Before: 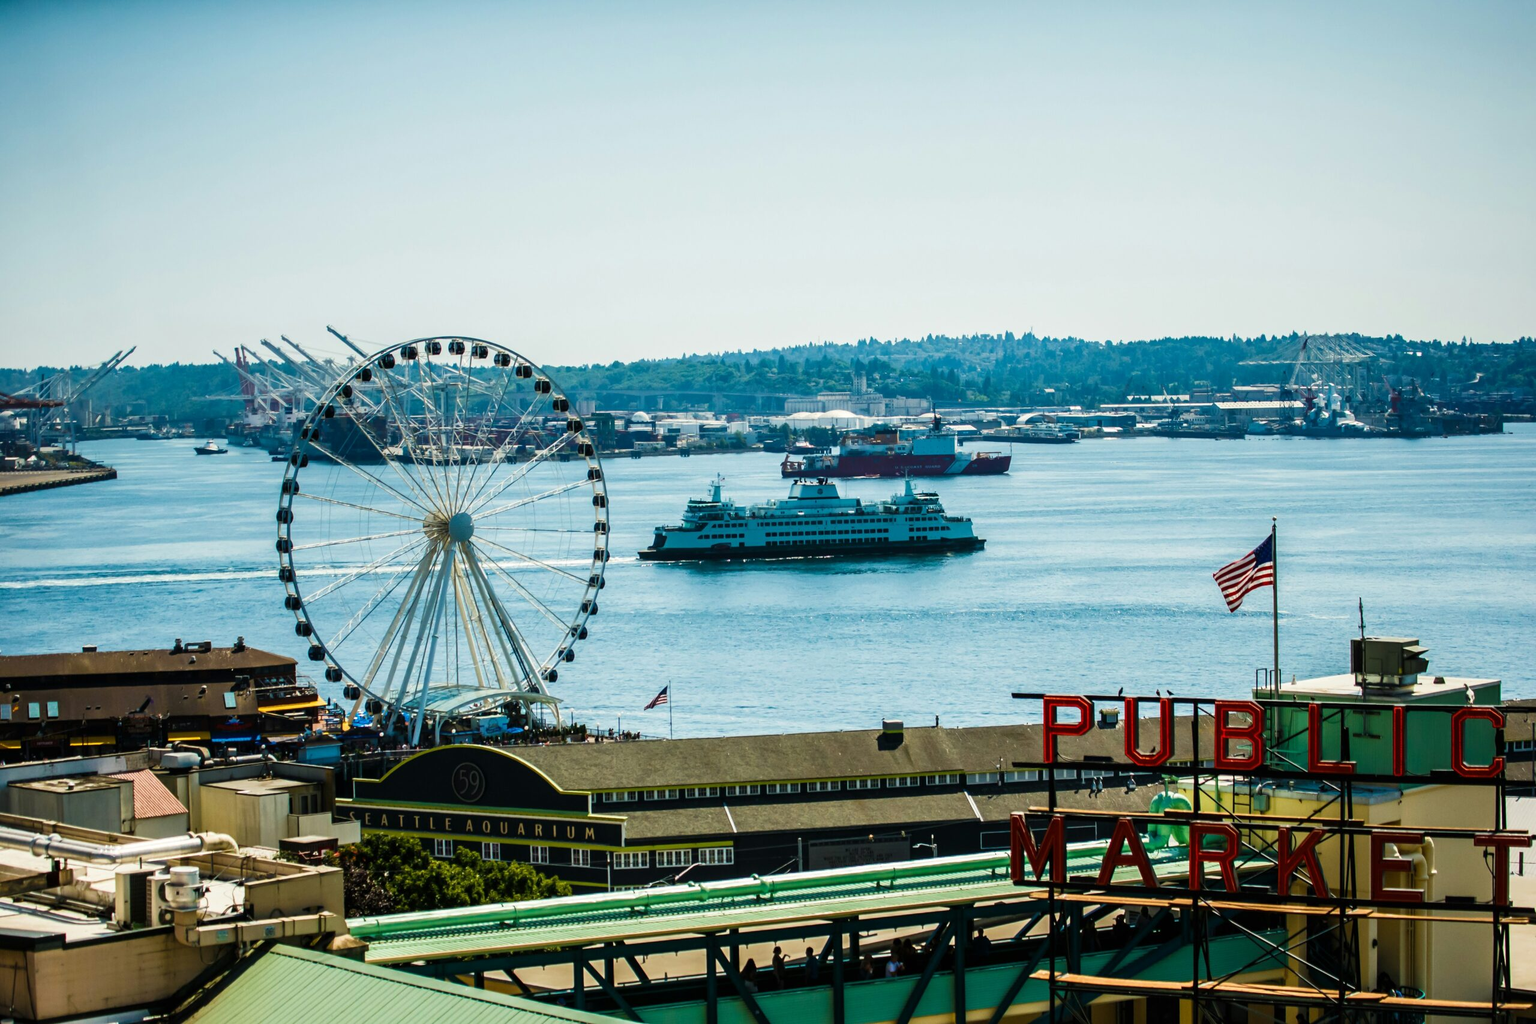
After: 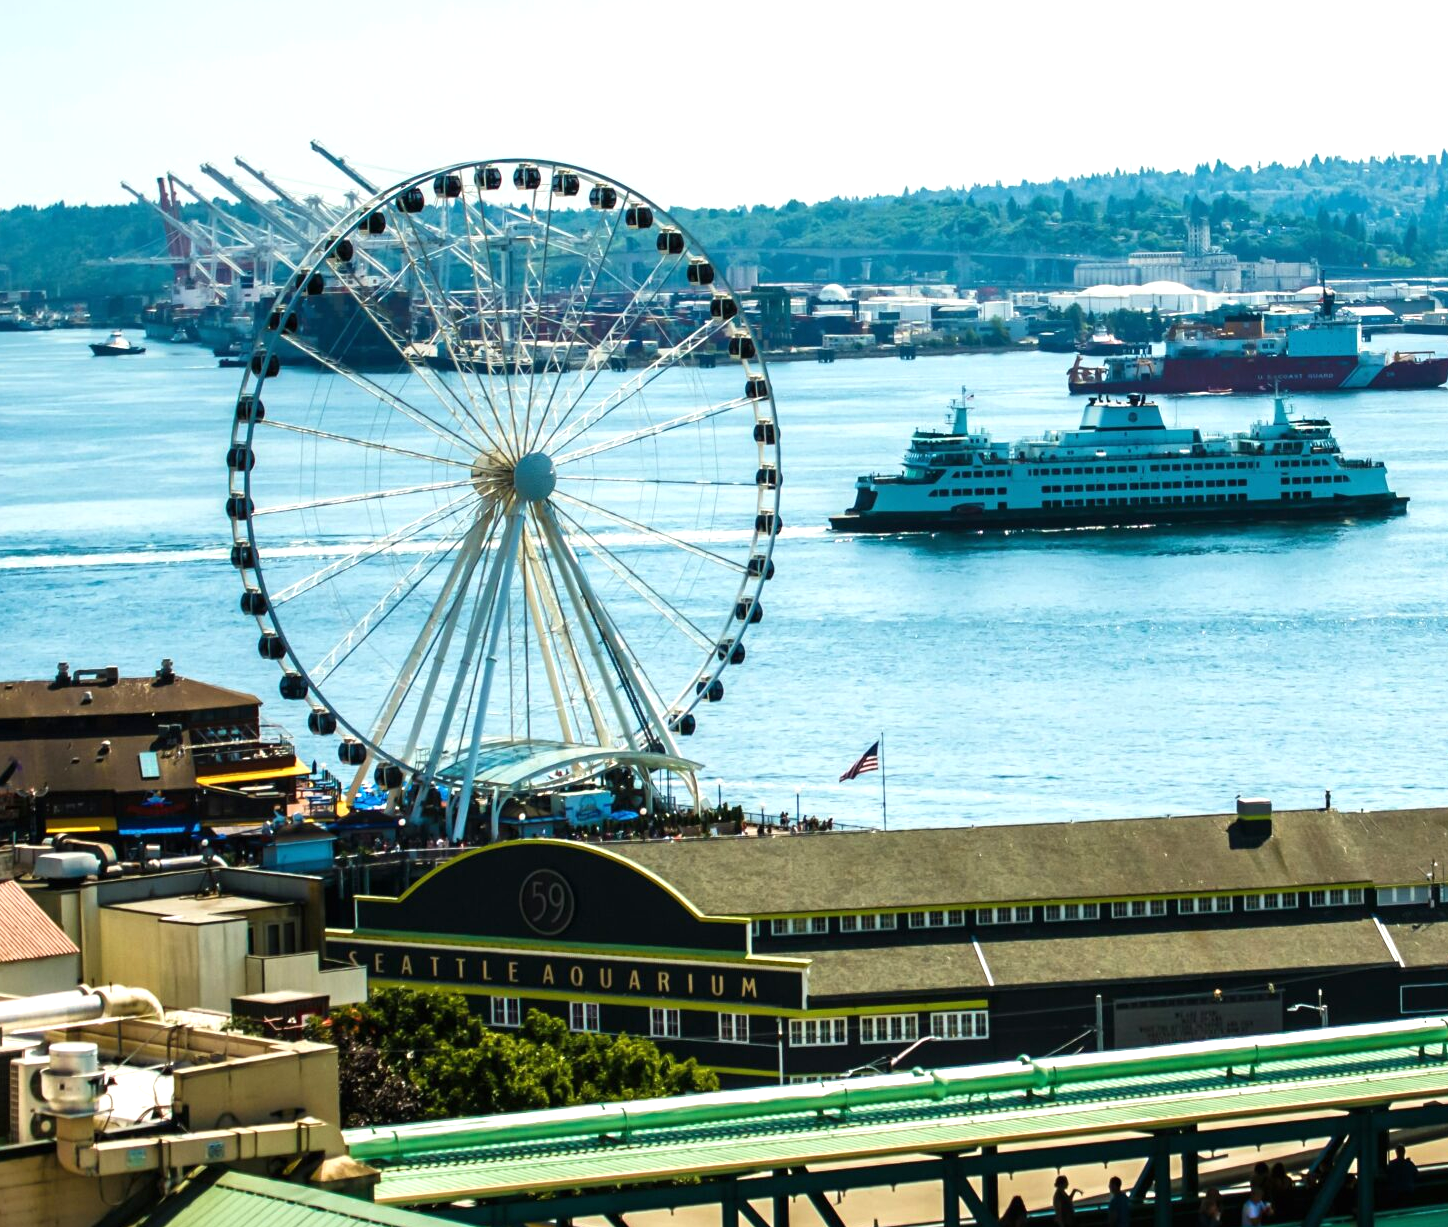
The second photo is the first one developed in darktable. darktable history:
exposure: black level correction 0, exposure 0.499 EV, compensate highlight preservation false
crop: left 9.142%, top 23.56%, right 34.283%, bottom 4.531%
